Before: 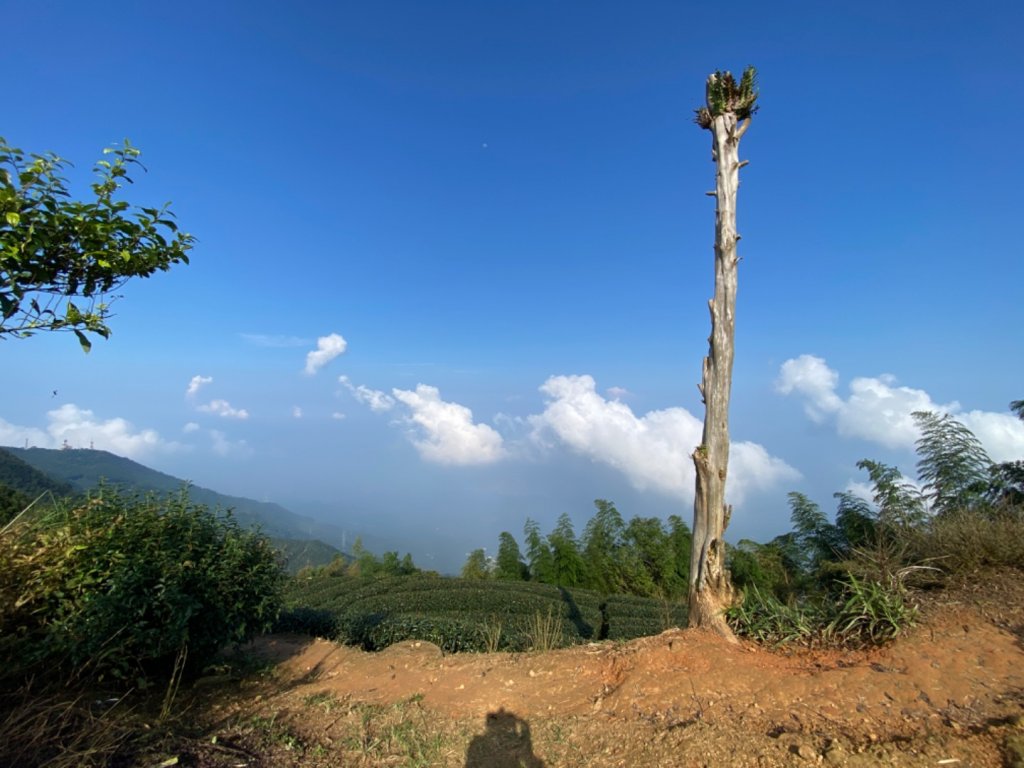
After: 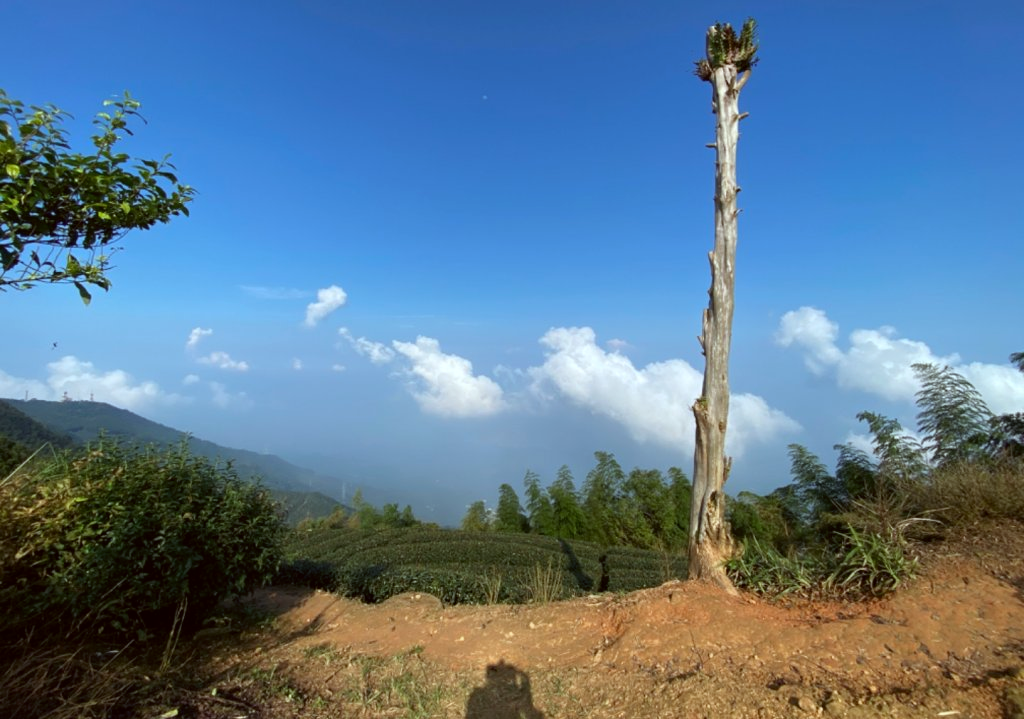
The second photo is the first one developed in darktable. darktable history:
color correction: highlights a* -5.1, highlights b* -3.56, shadows a* 3.78, shadows b* 4.3
crop and rotate: top 6.366%
